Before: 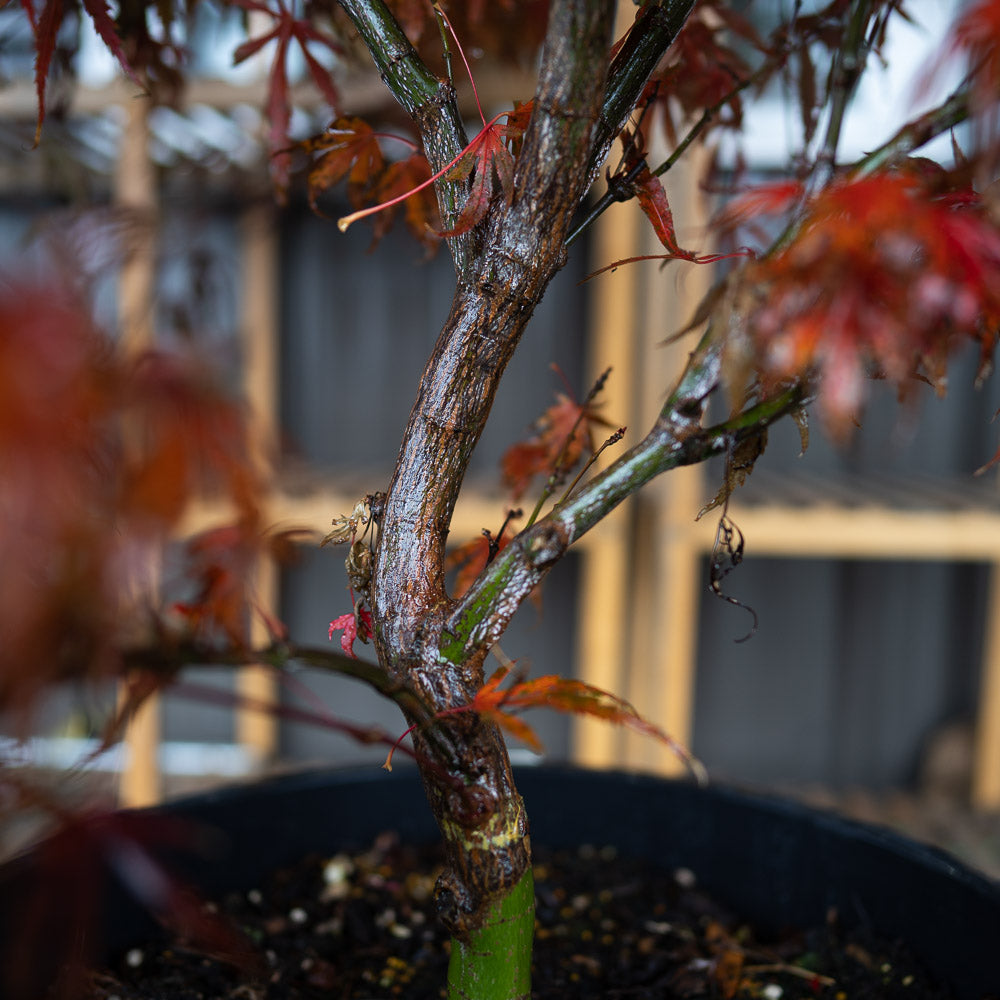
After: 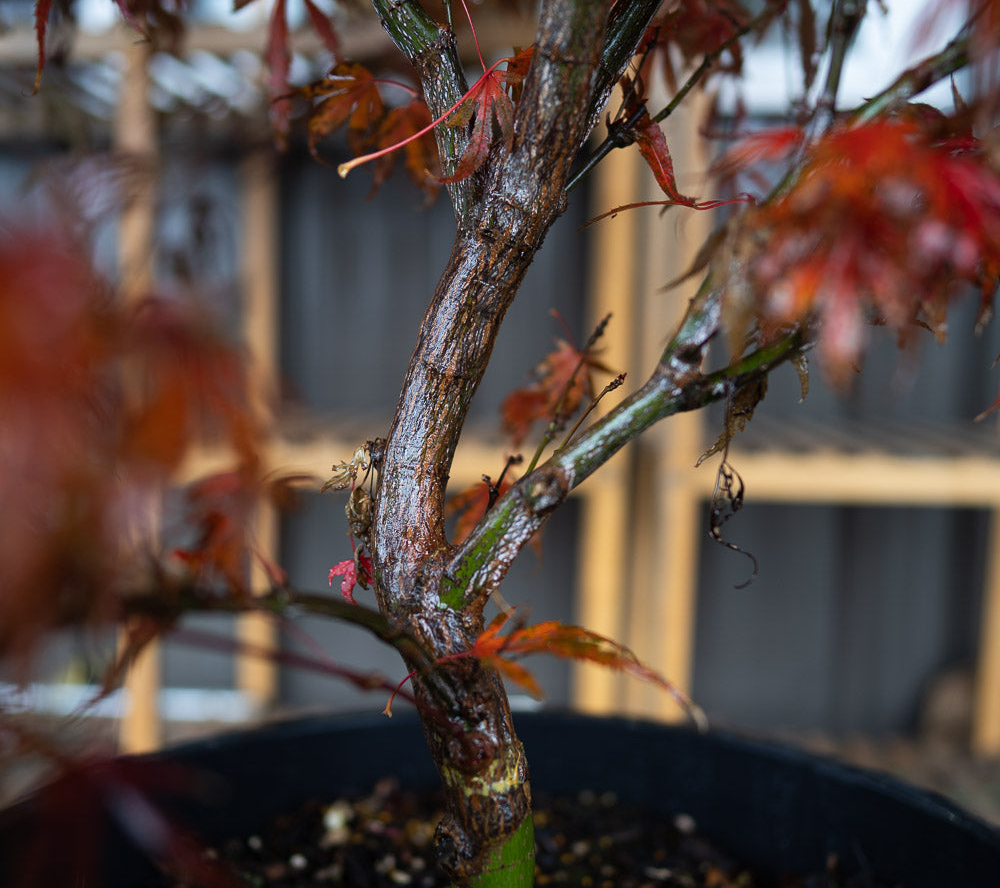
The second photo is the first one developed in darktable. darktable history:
crop and rotate: top 5.456%, bottom 5.737%
